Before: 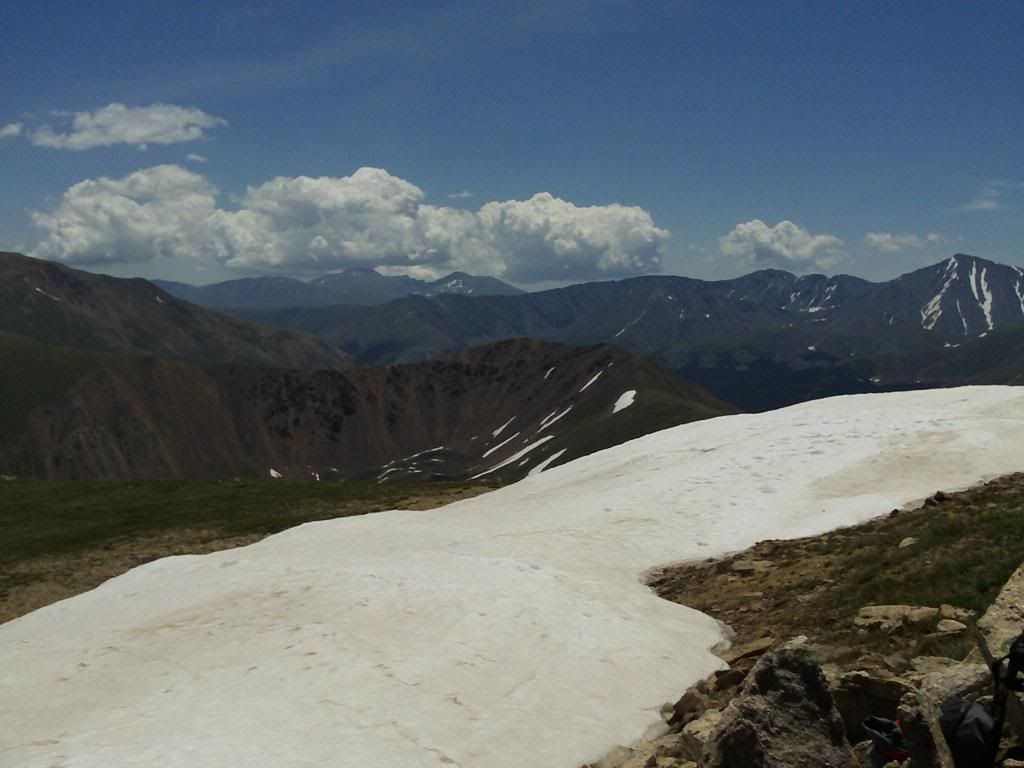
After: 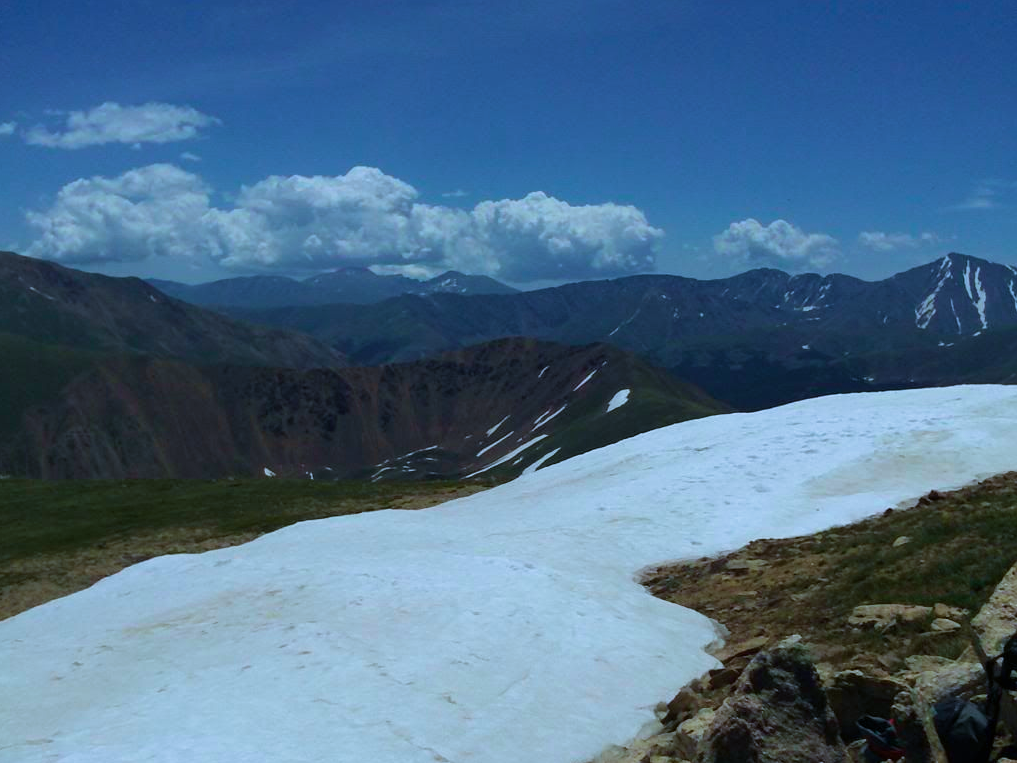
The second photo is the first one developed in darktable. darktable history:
velvia: strength 45.27%
crop and rotate: left 0.654%, top 0.235%, bottom 0.289%
color calibration: illuminant custom, x 0.388, y 0.387, temperature 3843.5 K
